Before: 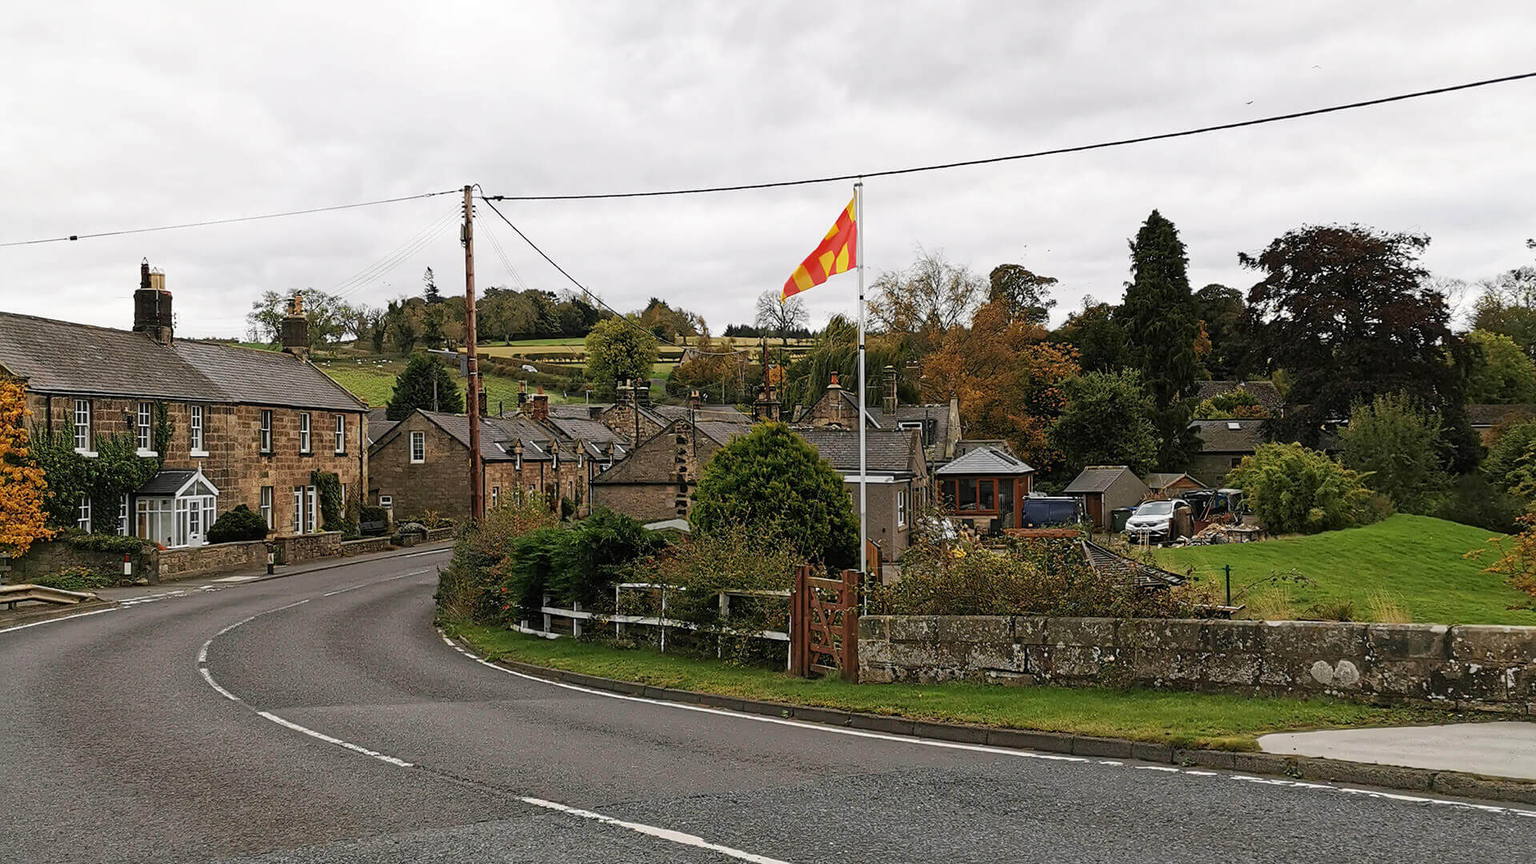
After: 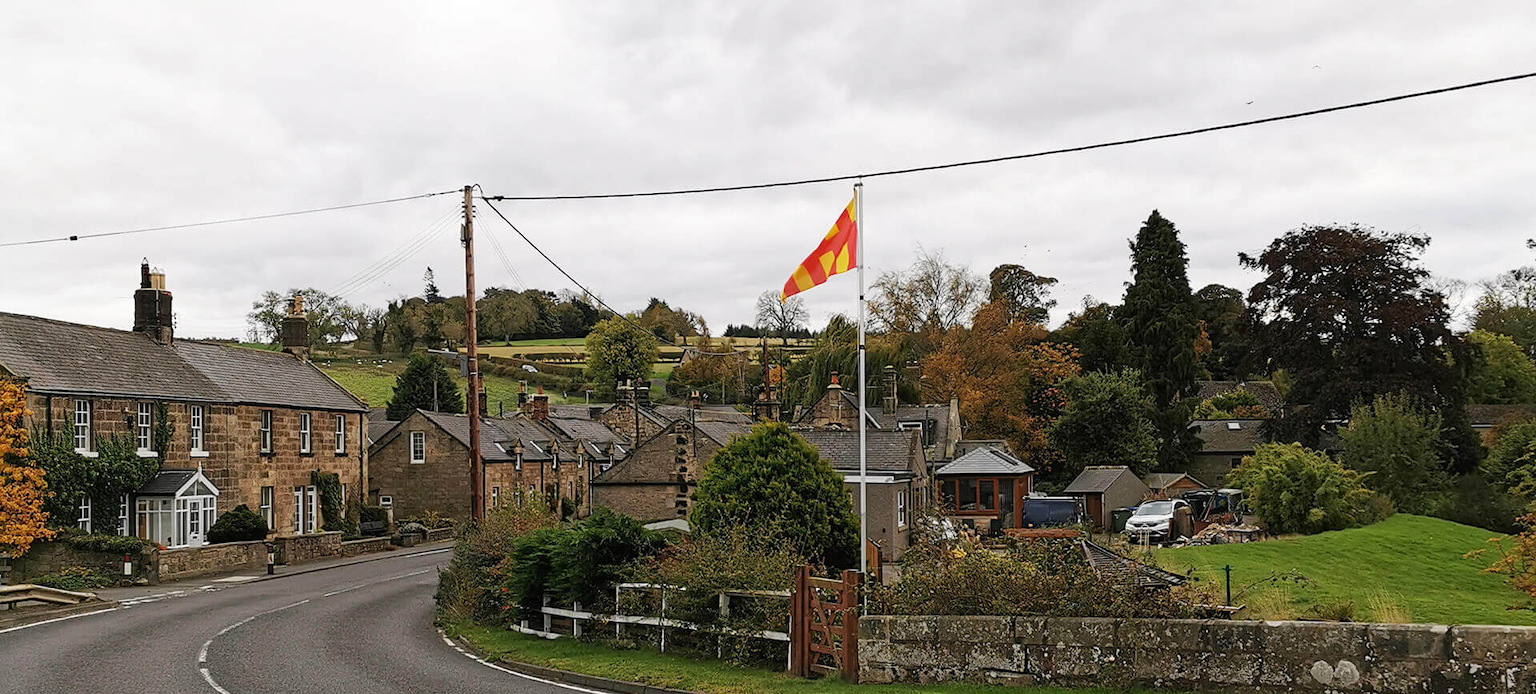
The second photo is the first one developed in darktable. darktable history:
crop: bottom 19.541%
